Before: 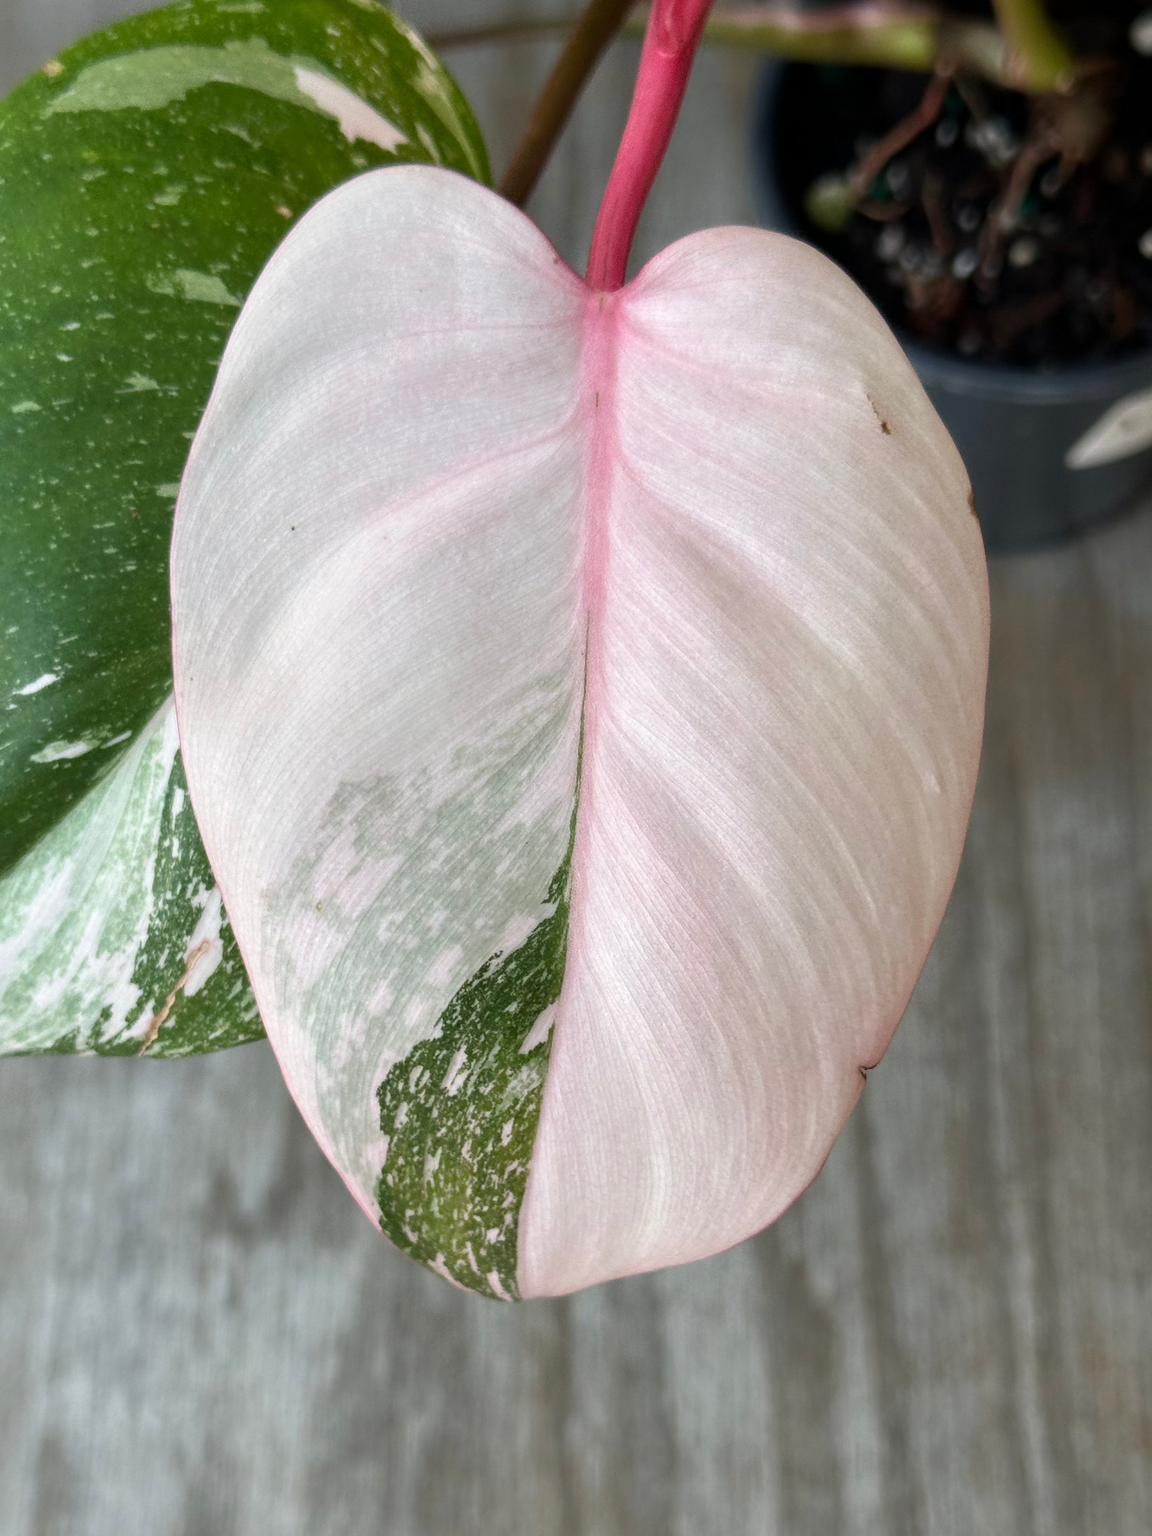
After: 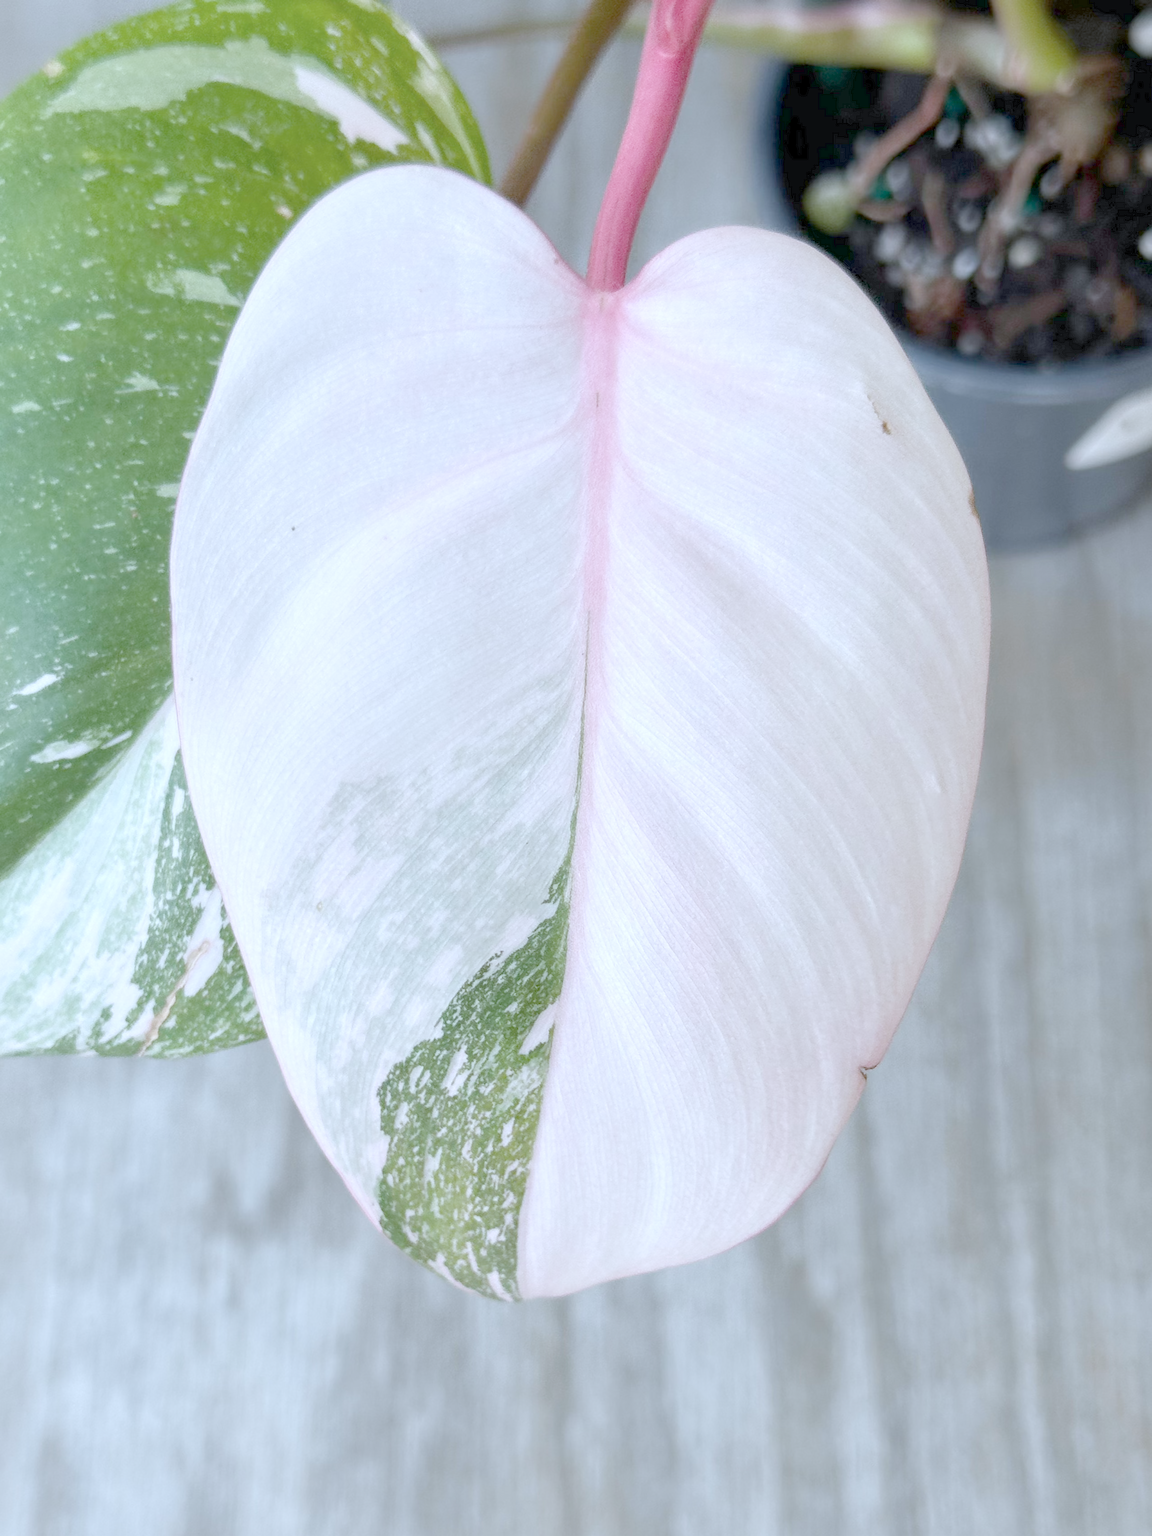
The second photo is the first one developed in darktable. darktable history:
highlight reconstruction: method clip highlights, iterations 1, diameter of reconstruction 64 px
color calibration: illuminant as shot in camera, x 0.369, y 0.376, temperature 4328.46 K, gamut compression 3
